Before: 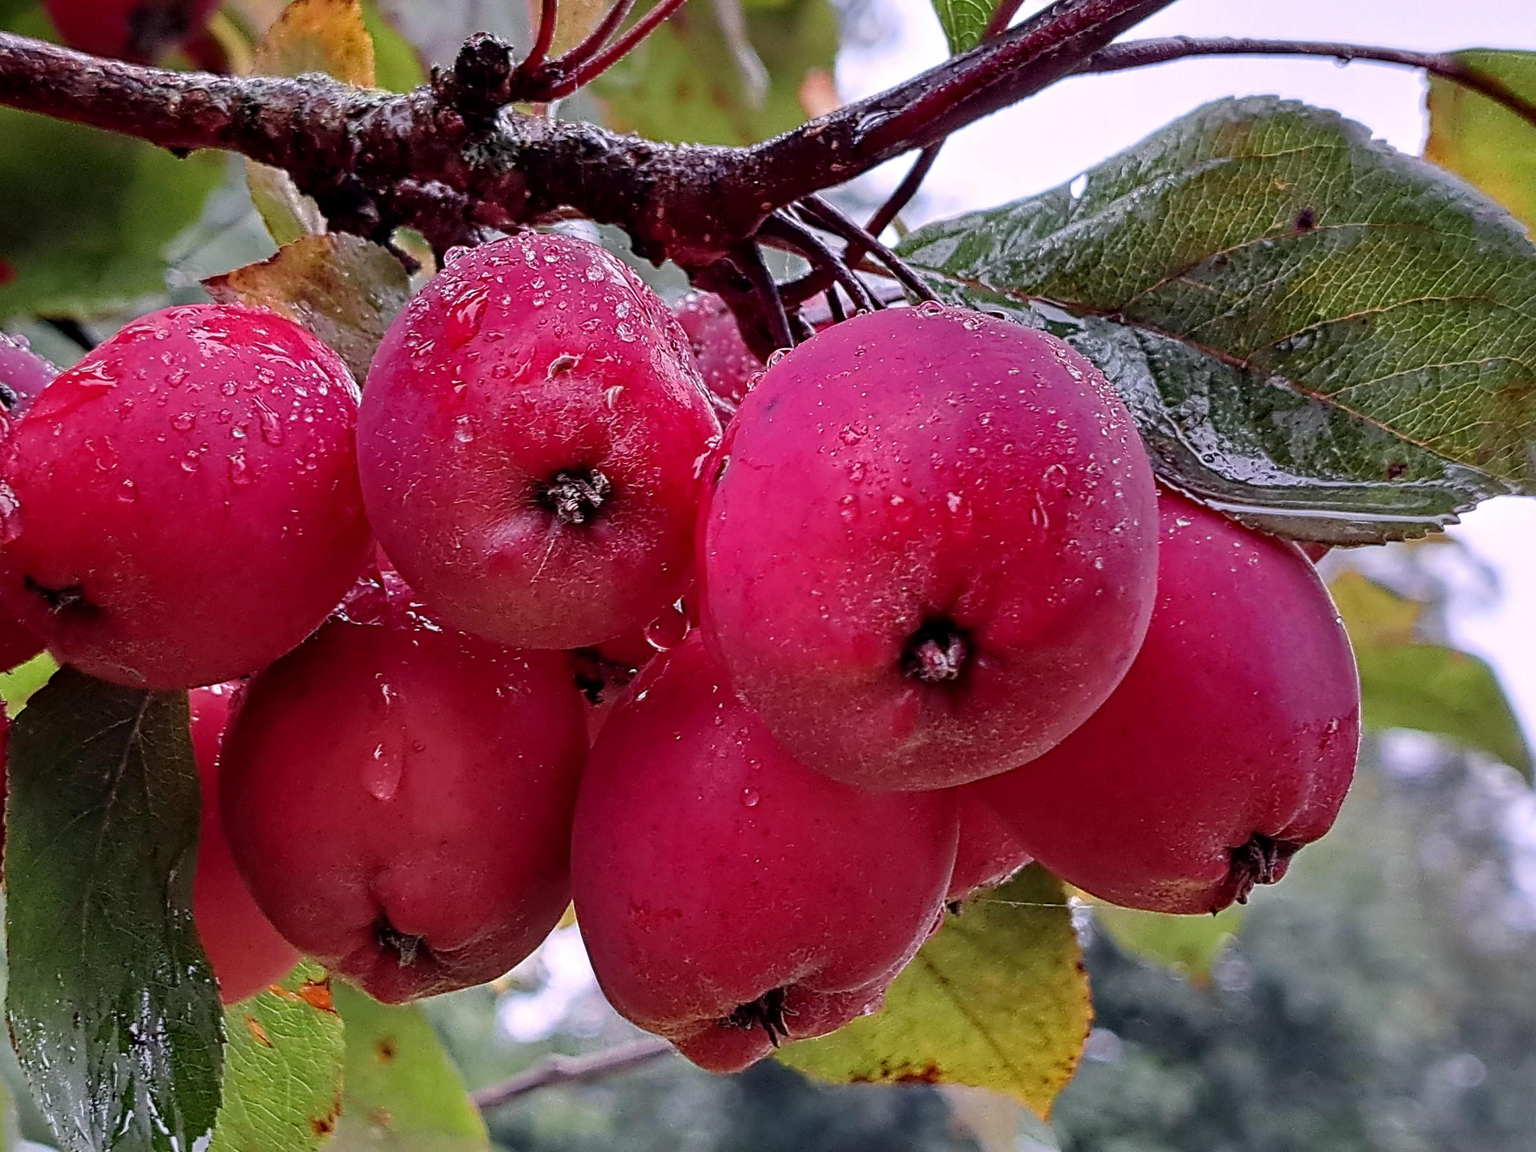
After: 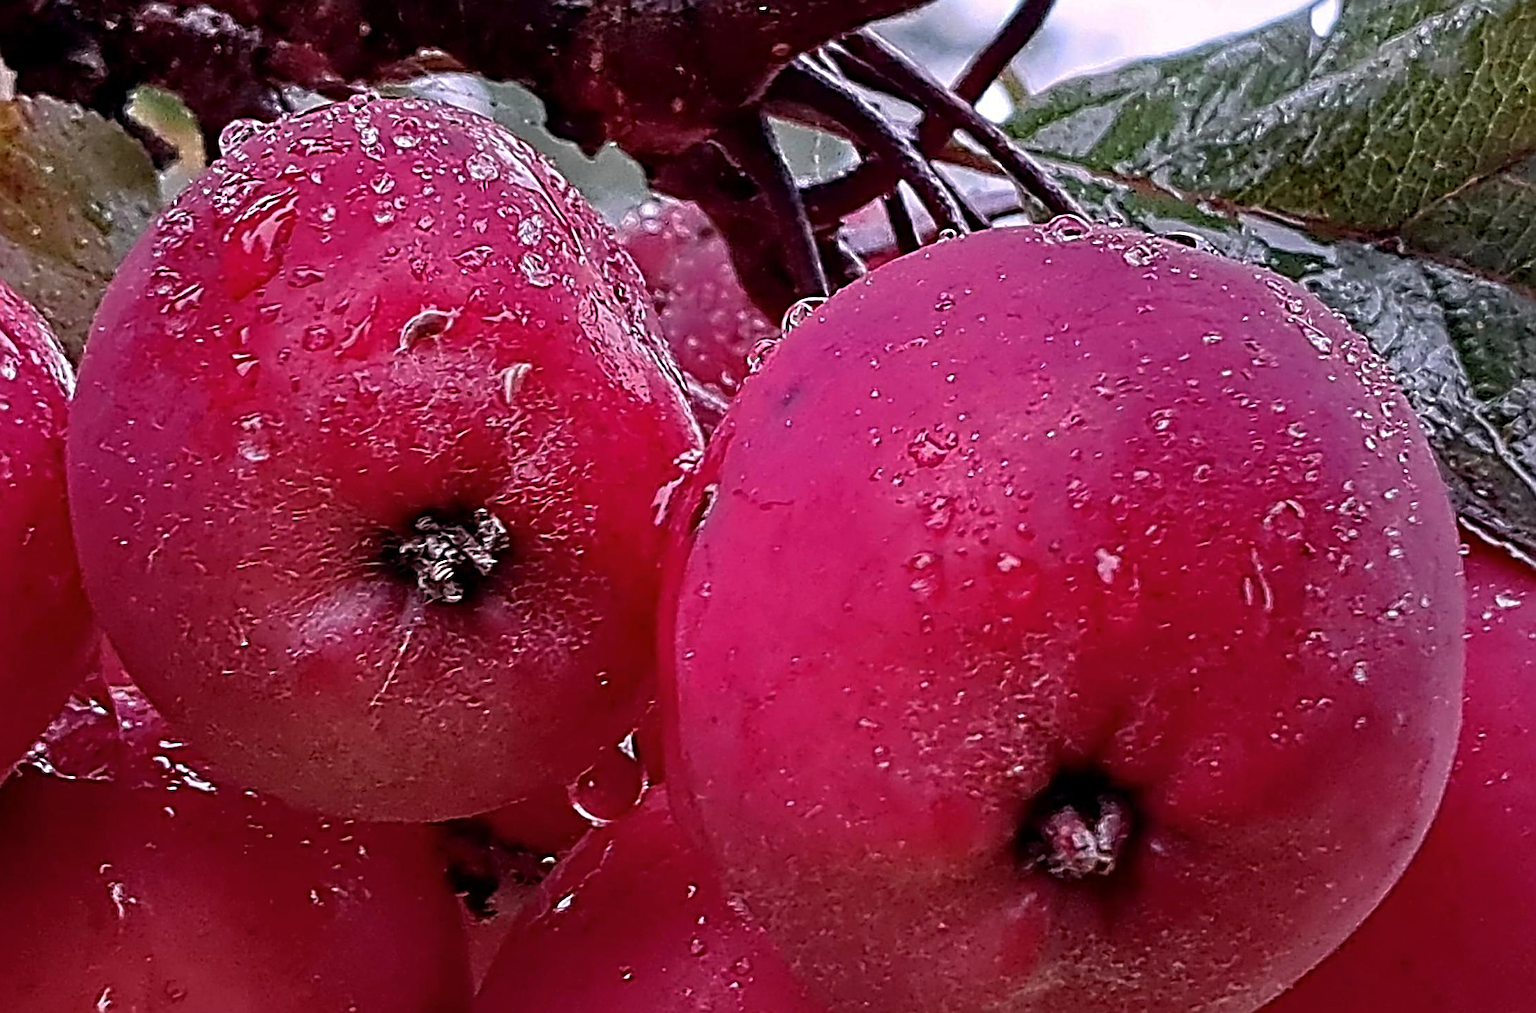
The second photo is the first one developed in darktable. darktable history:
sharpen: radius 3.037, amount 0.759
crop: left 20.741%, top 15.432%, right 21.867%, bottom 34.087%
tone curve: curves: ch0 [(0, 0) (0.915, 0.89) (1, 1)], preserve colors none
